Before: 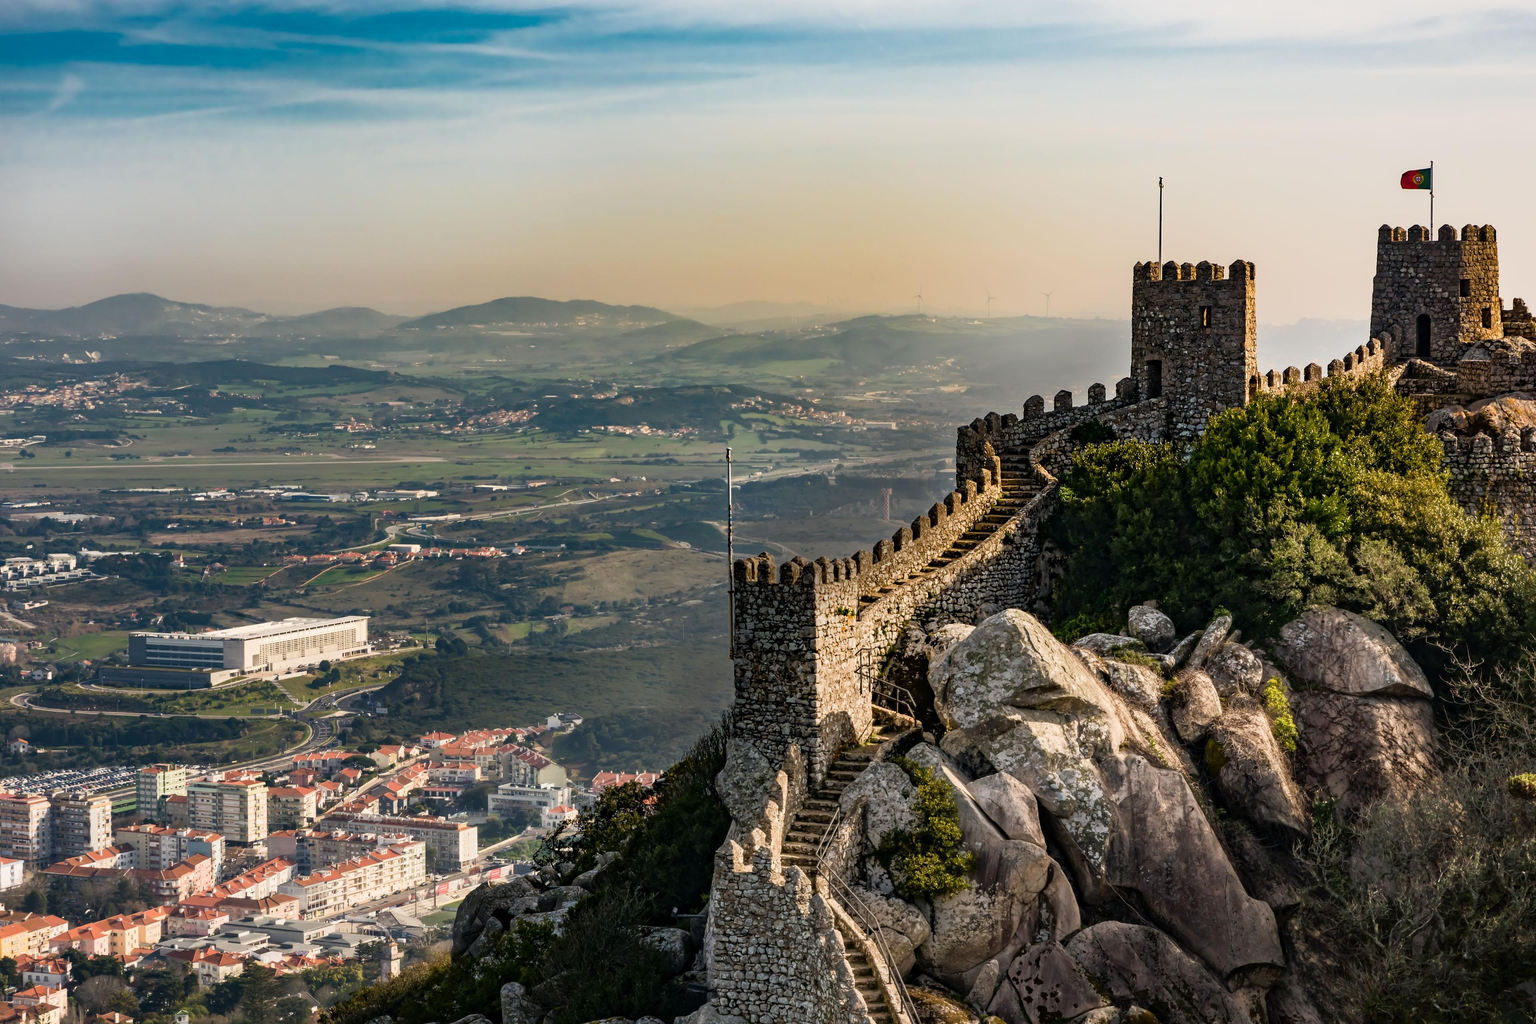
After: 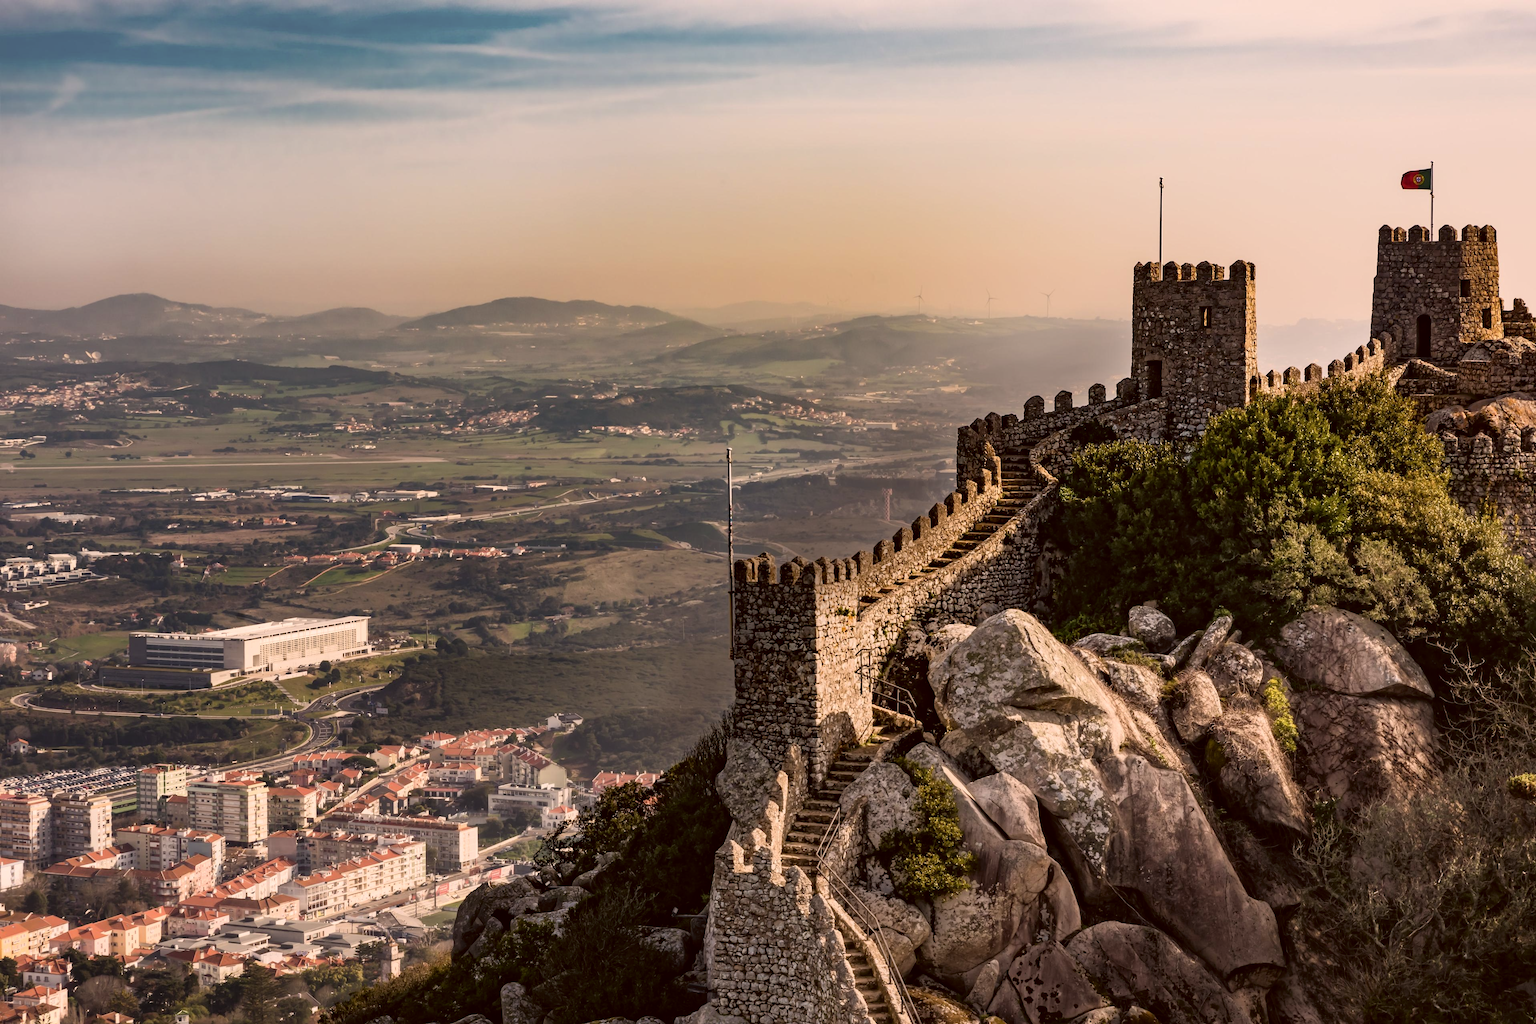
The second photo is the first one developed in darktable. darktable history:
exposure: exposure -0.04 EV, compensate highlight preservation false
color correction: highlights a* 10.25, highlights b* 9.74, shadows a* 8.16, shadows b* 7.98, saturation 0.816
